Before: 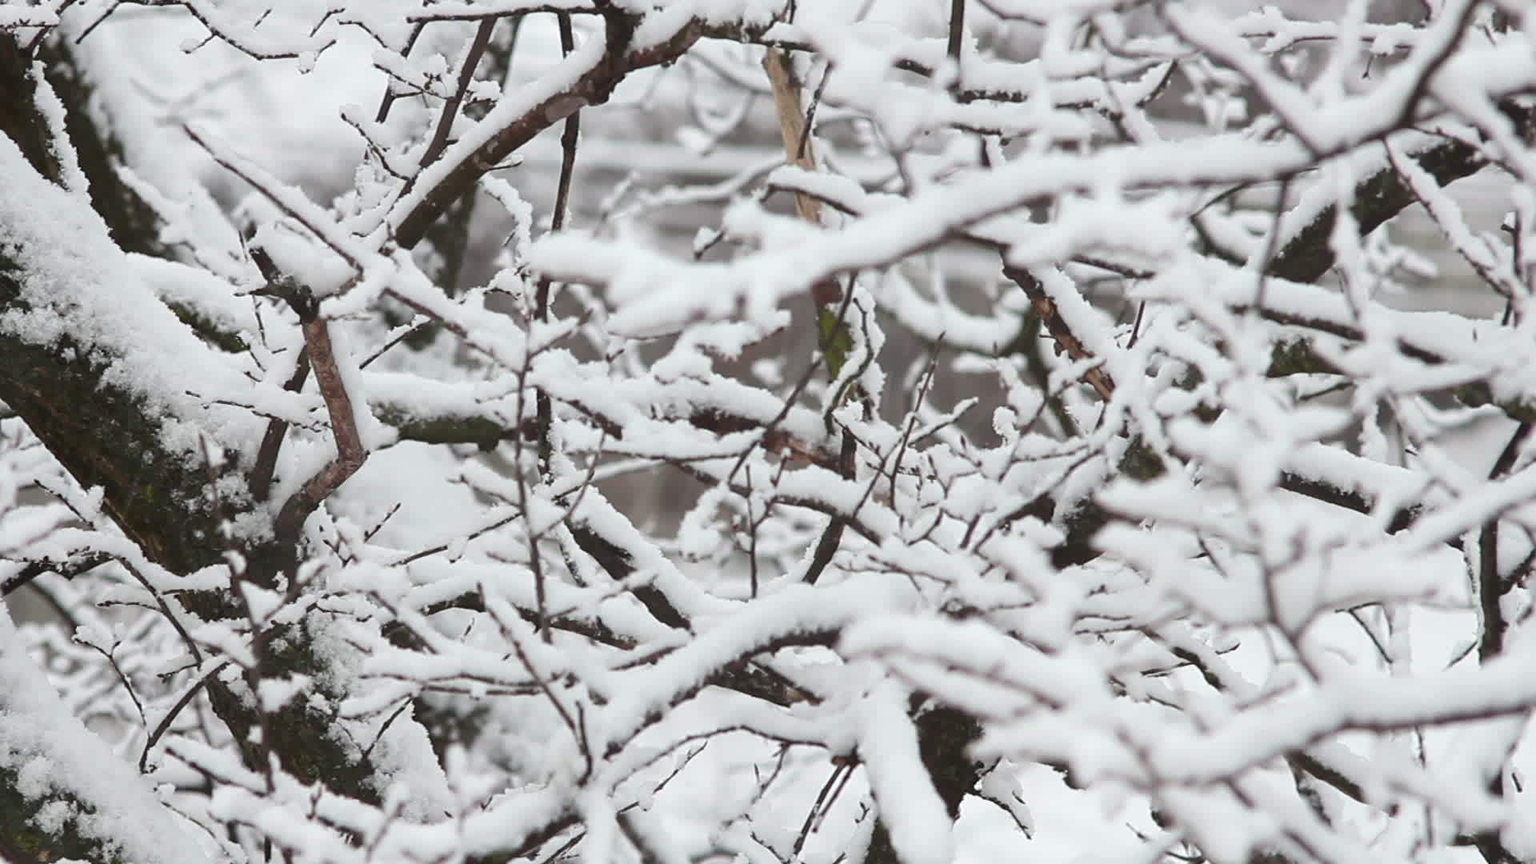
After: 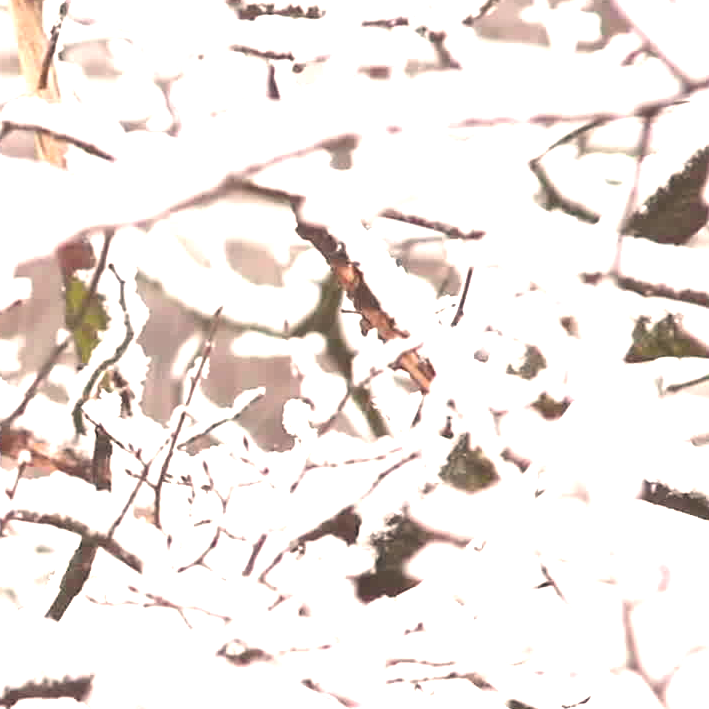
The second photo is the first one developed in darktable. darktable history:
exposure: black level correction 0.001, exposure 1.719 EV, compensate exposure bias true, compensate highlight preservation false
crop and rotate: left 49.936%, top 10.094%, right 13.136%, bottom 24.256%
white balance: red 1.127, blue 0.943
